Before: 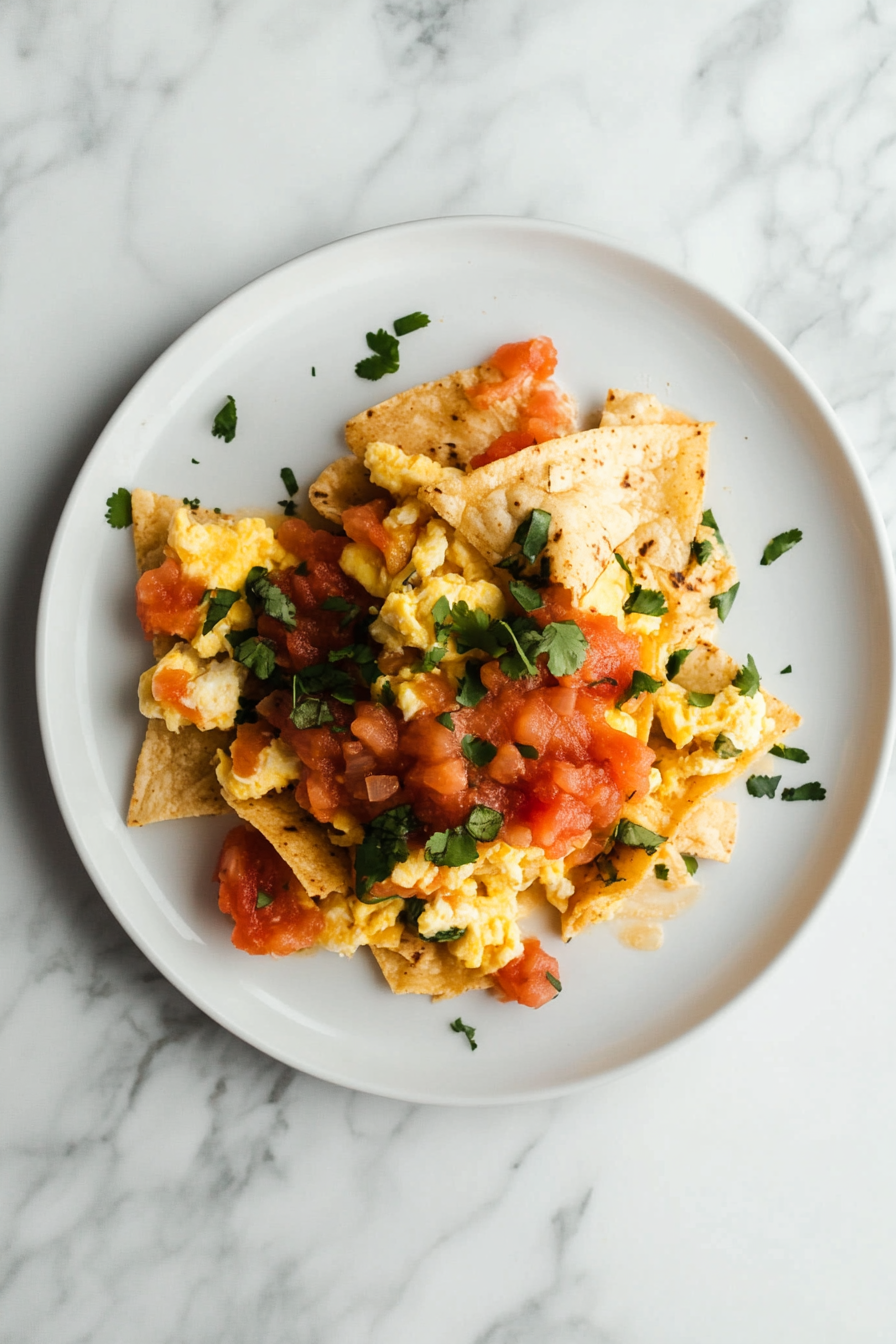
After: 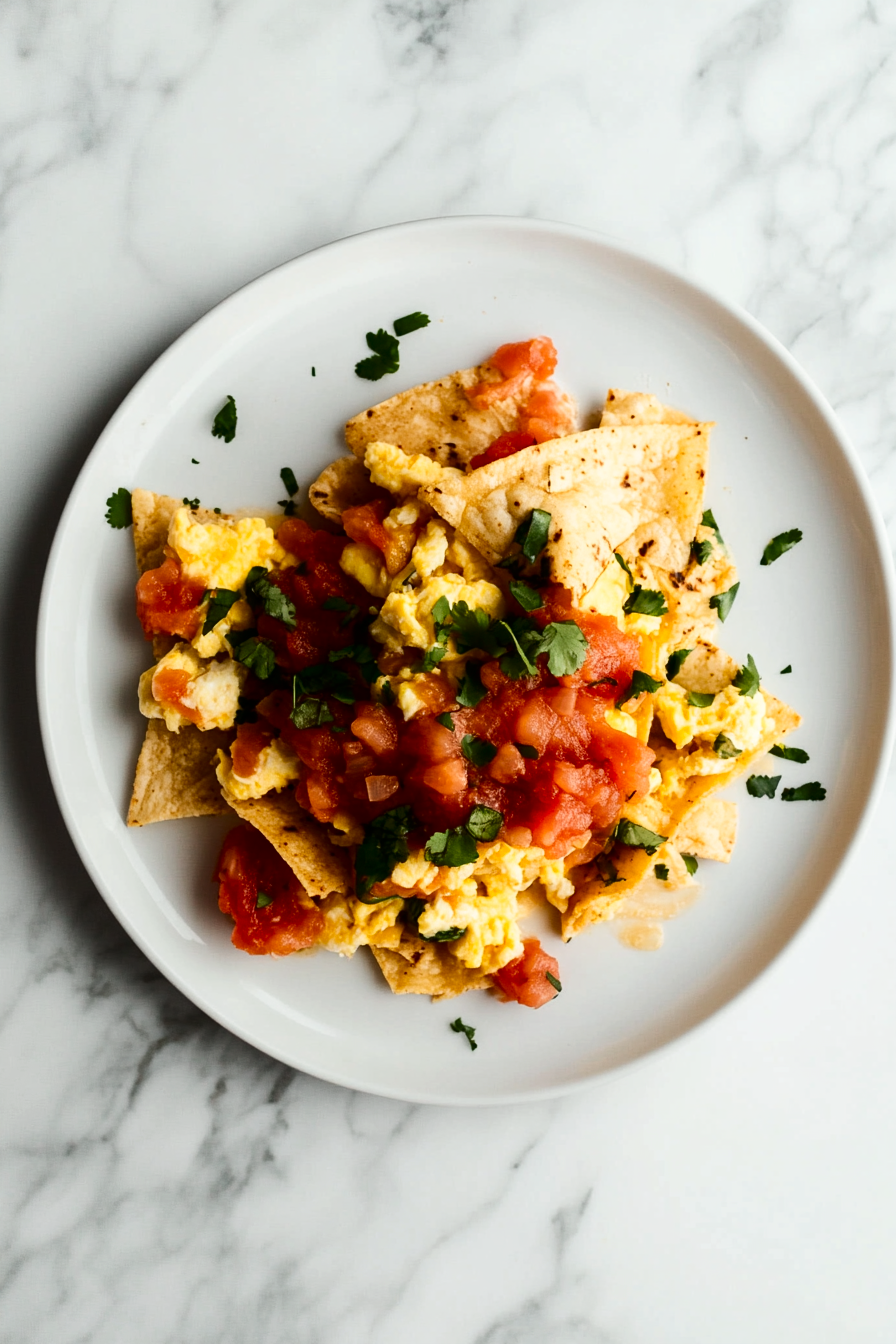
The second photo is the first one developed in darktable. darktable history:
contrast brightness saturation: contrast 0.199, brightness -0.109, saturation 0.099
